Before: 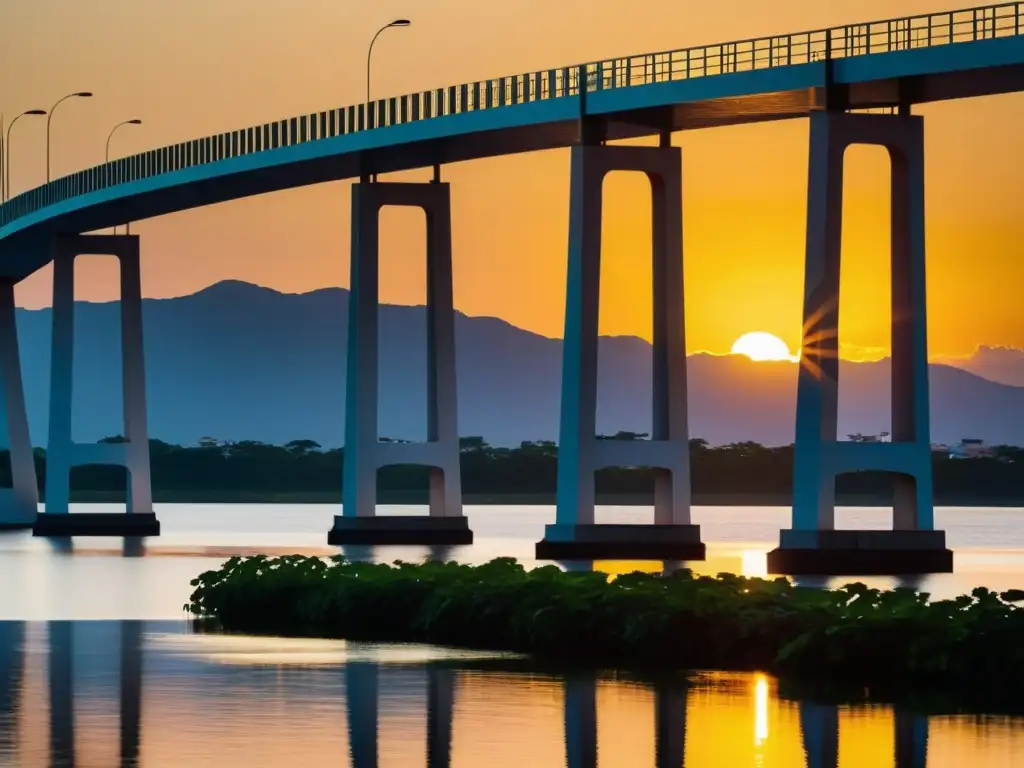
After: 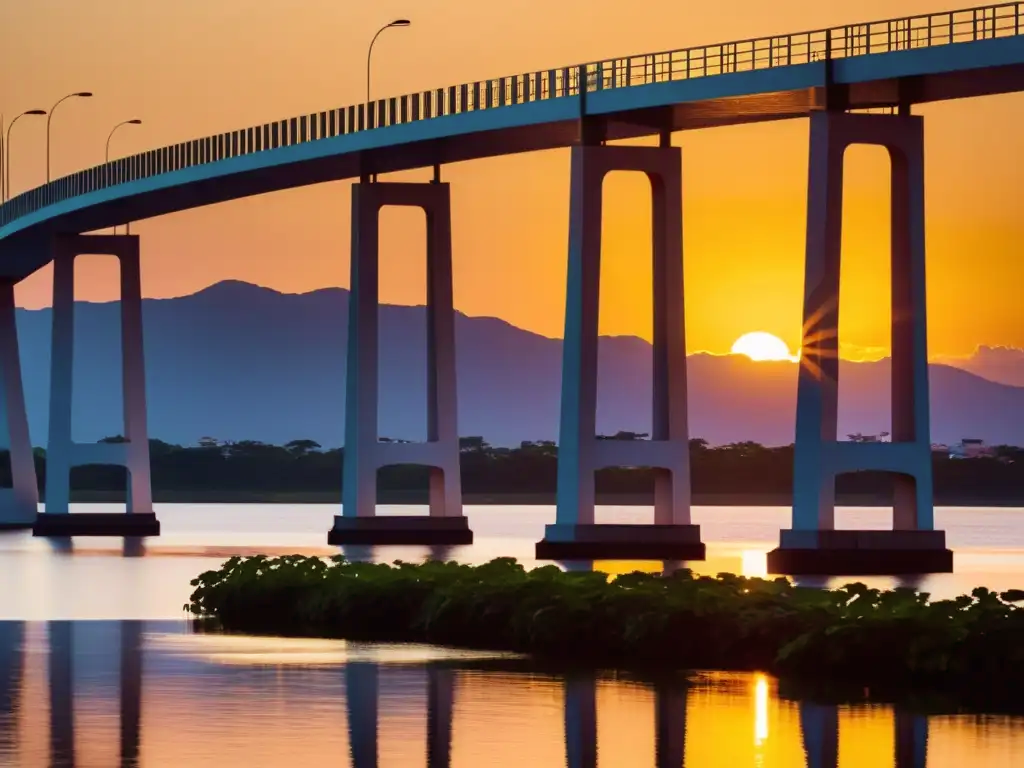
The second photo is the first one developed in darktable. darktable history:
velvia: strength 29%
rgb levels: mode RGB, independent channels, levels [[0, 0.474, 1], [0, 0.5, 1], [0, 0.5, 1]]
